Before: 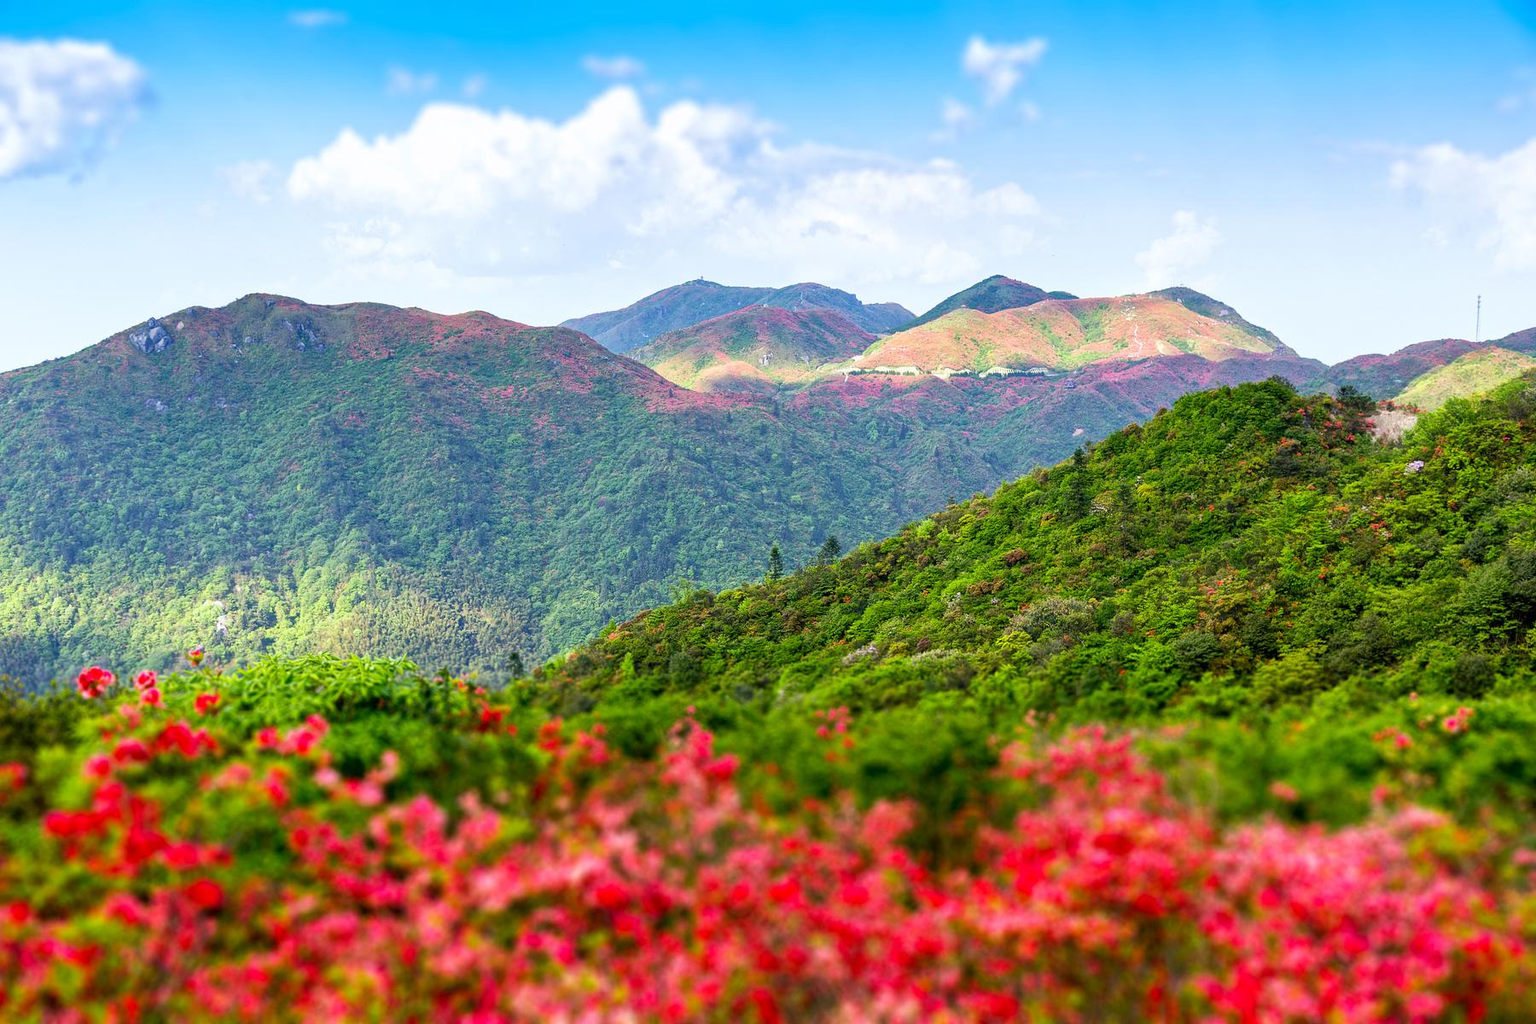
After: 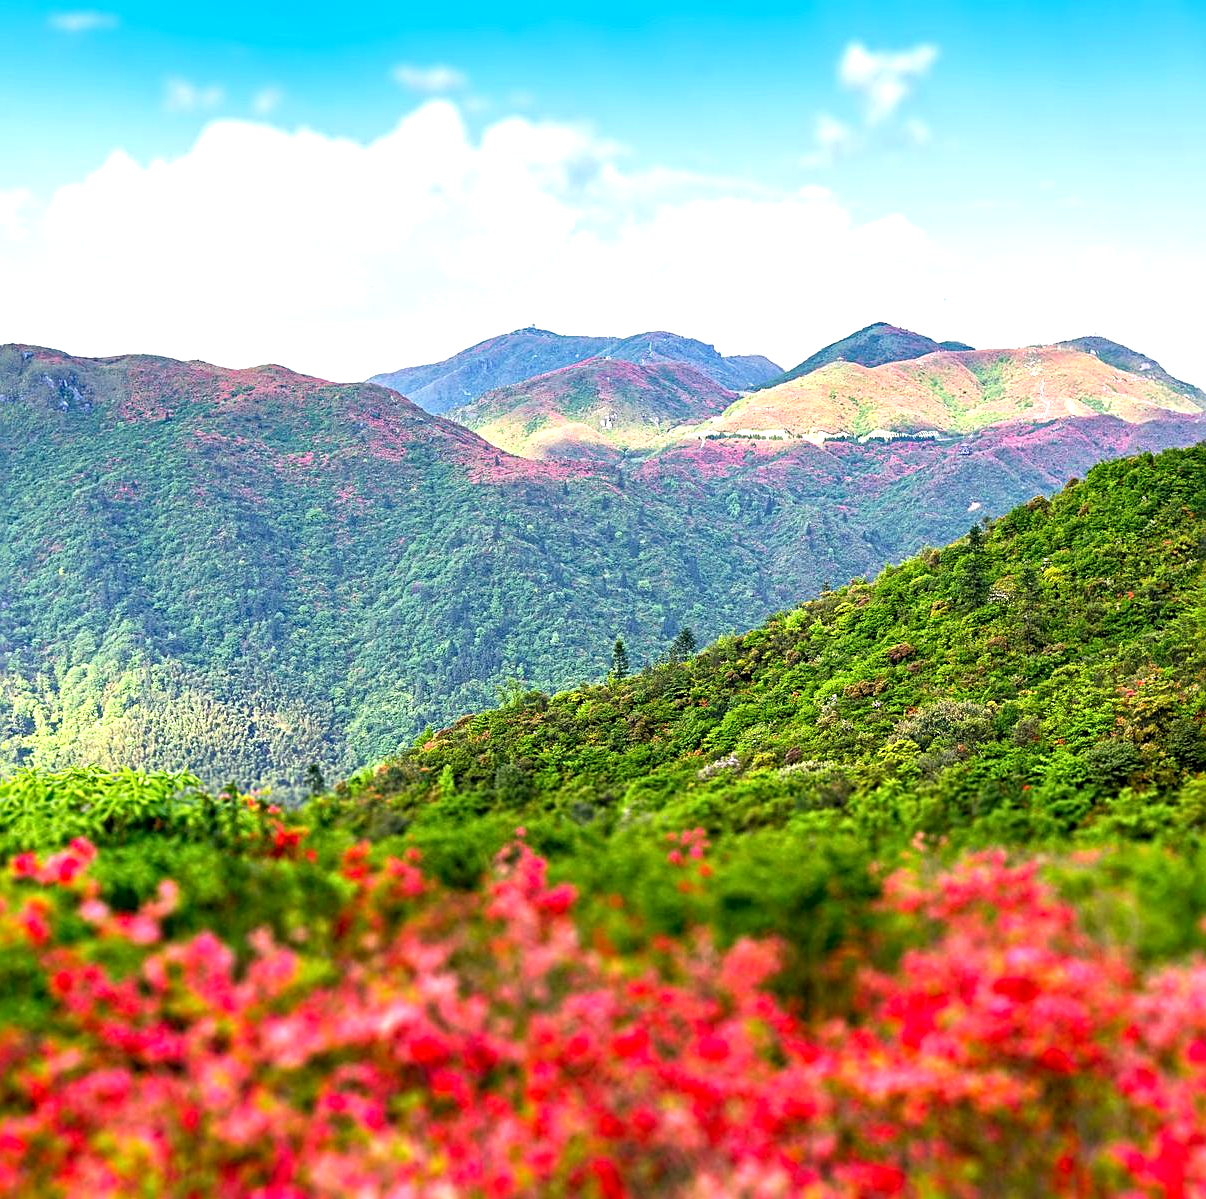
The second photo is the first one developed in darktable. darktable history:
exposure: black level correction 0.001, exposure 0.499 EV, compensate highlight preservation false
sharpen: radius 3.1
crop and rotate: left 16.086%, right 16.883%
